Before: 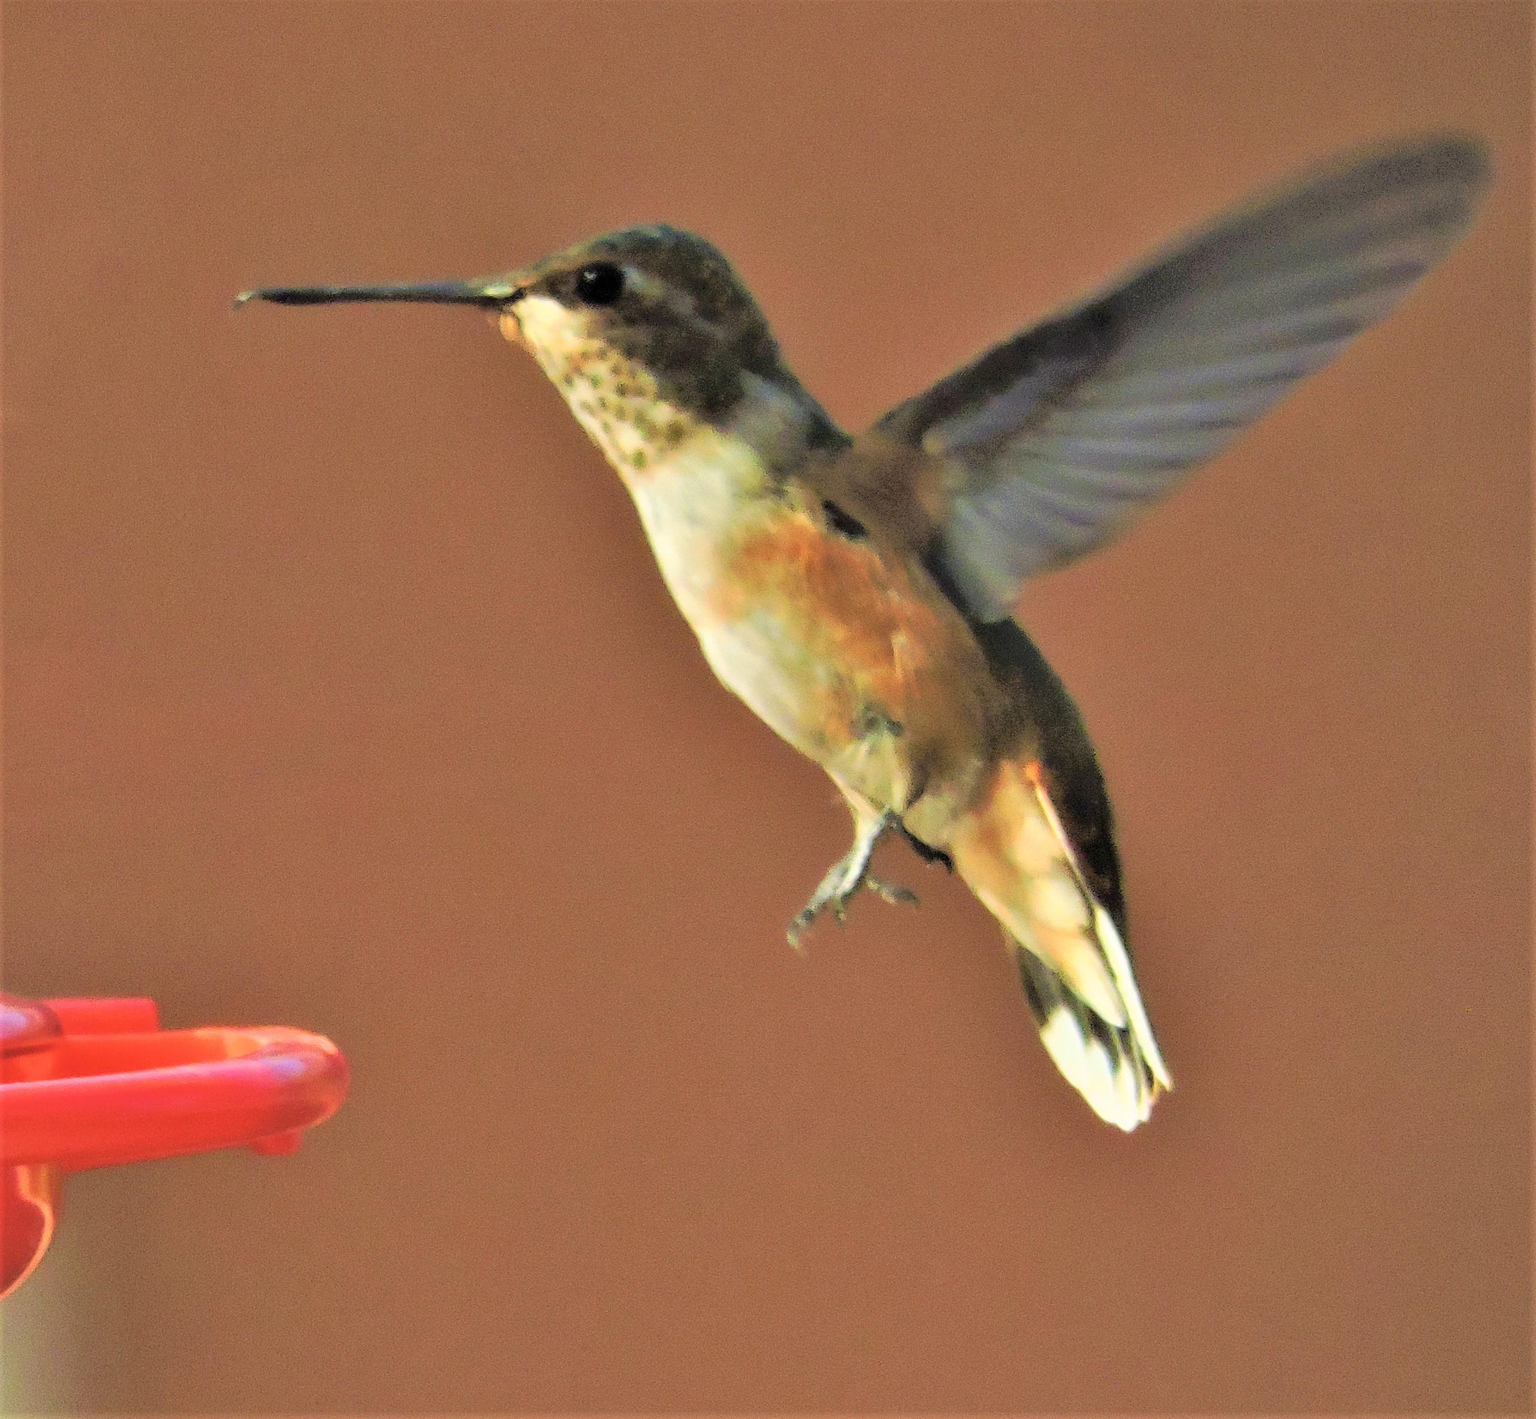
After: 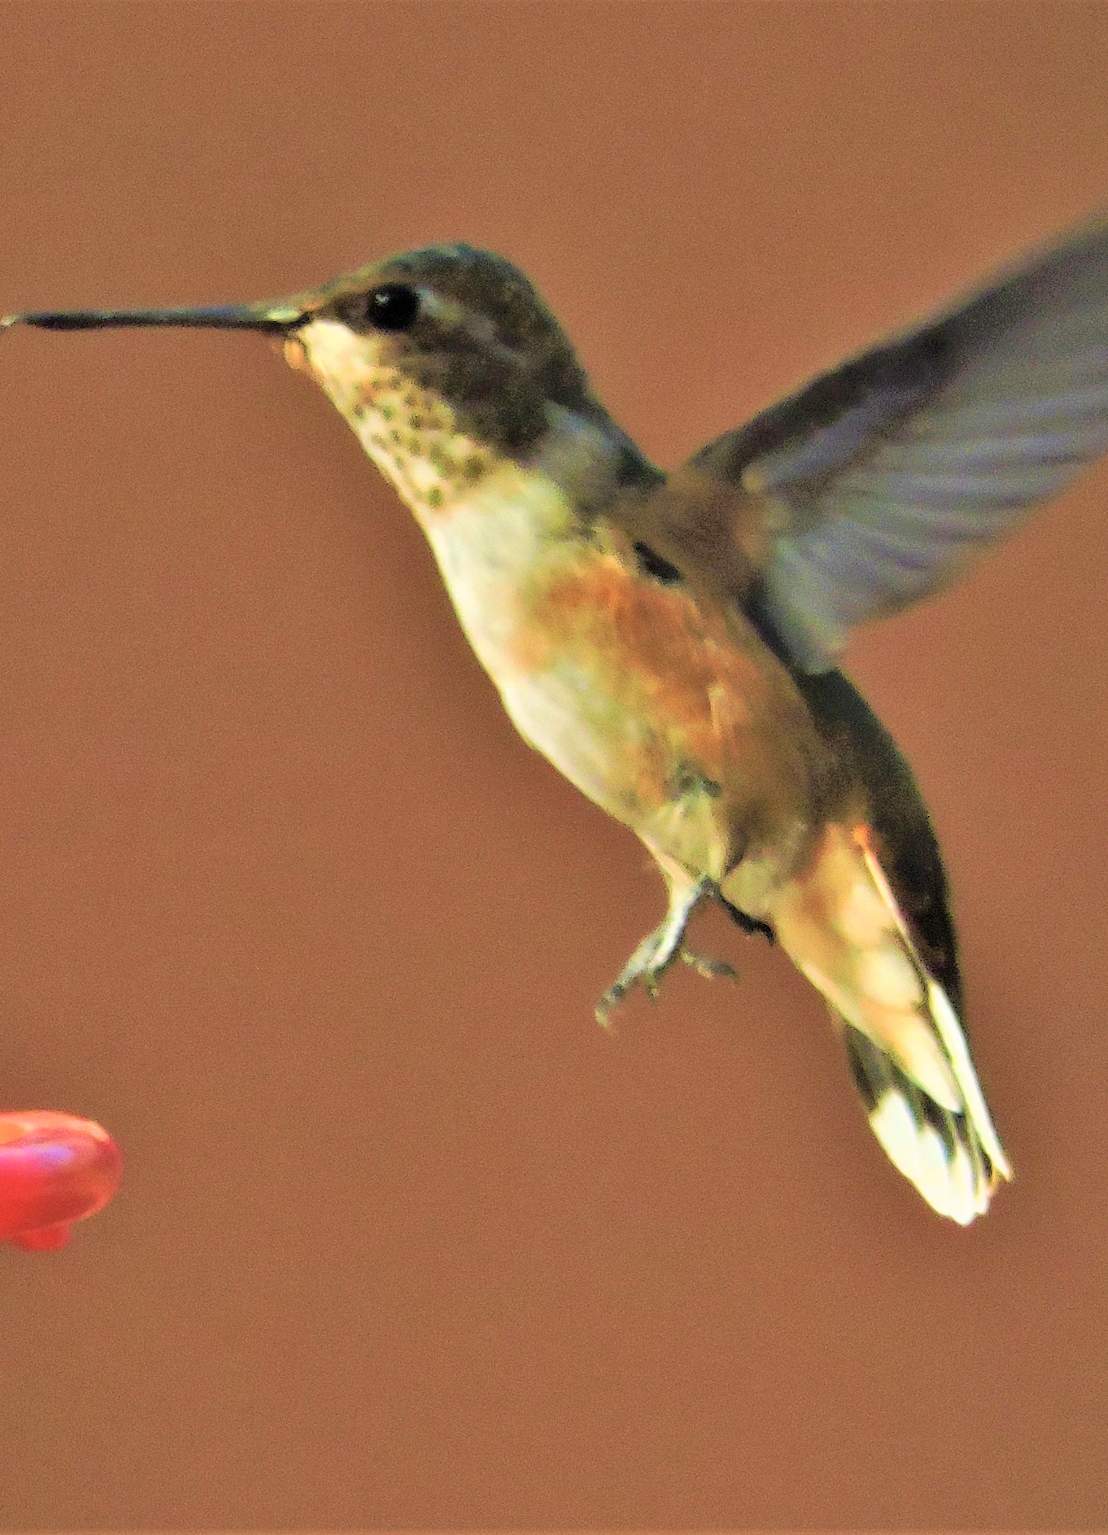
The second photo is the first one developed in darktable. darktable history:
velvia: on, module defaults
crop and rotate: left 15.446%, right 17.836%
